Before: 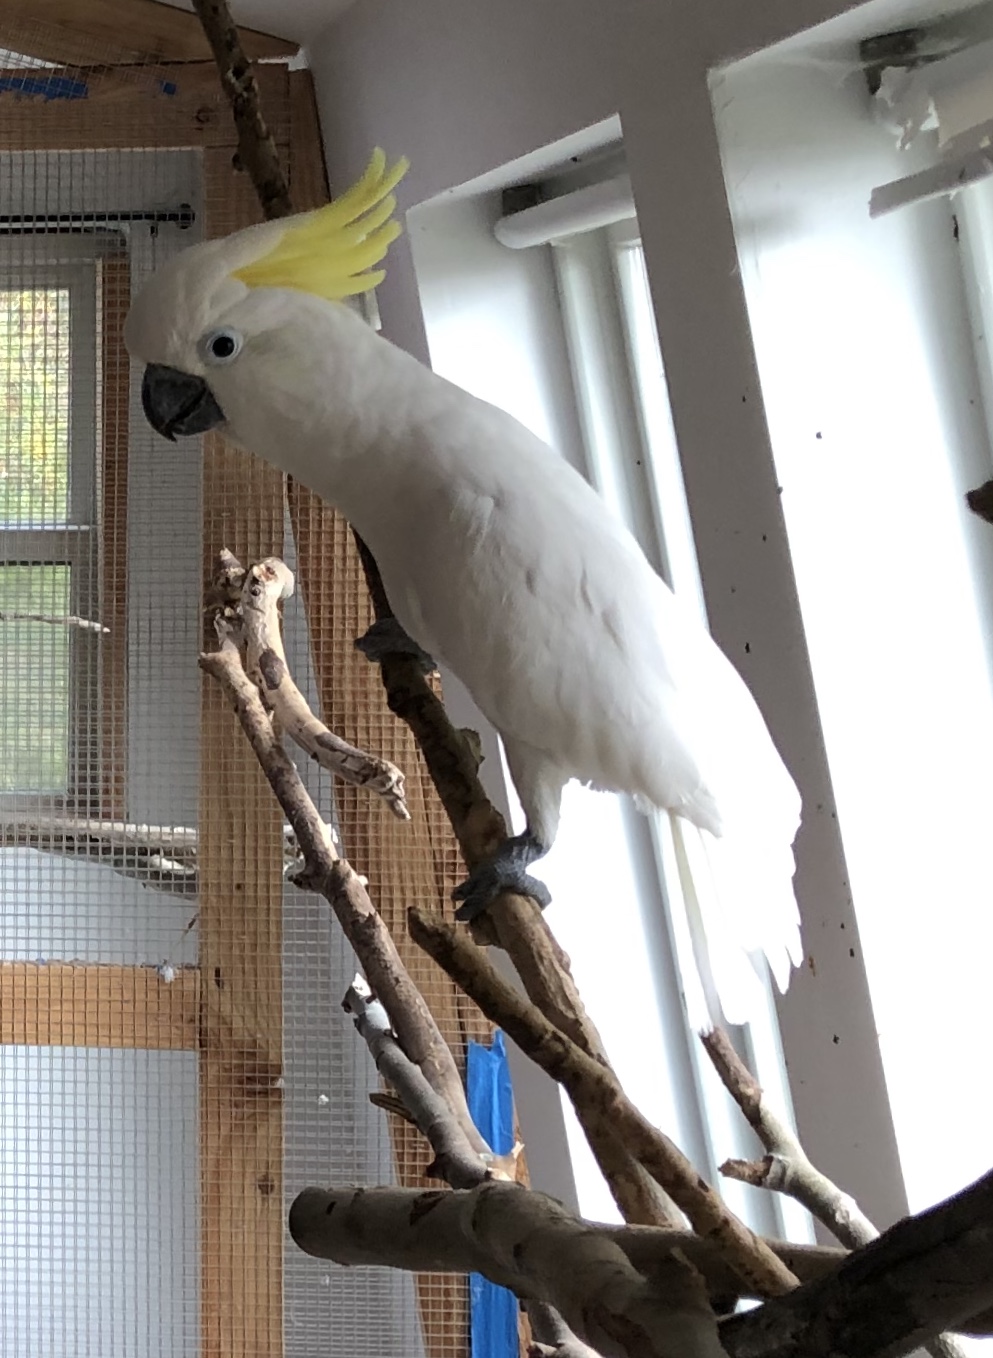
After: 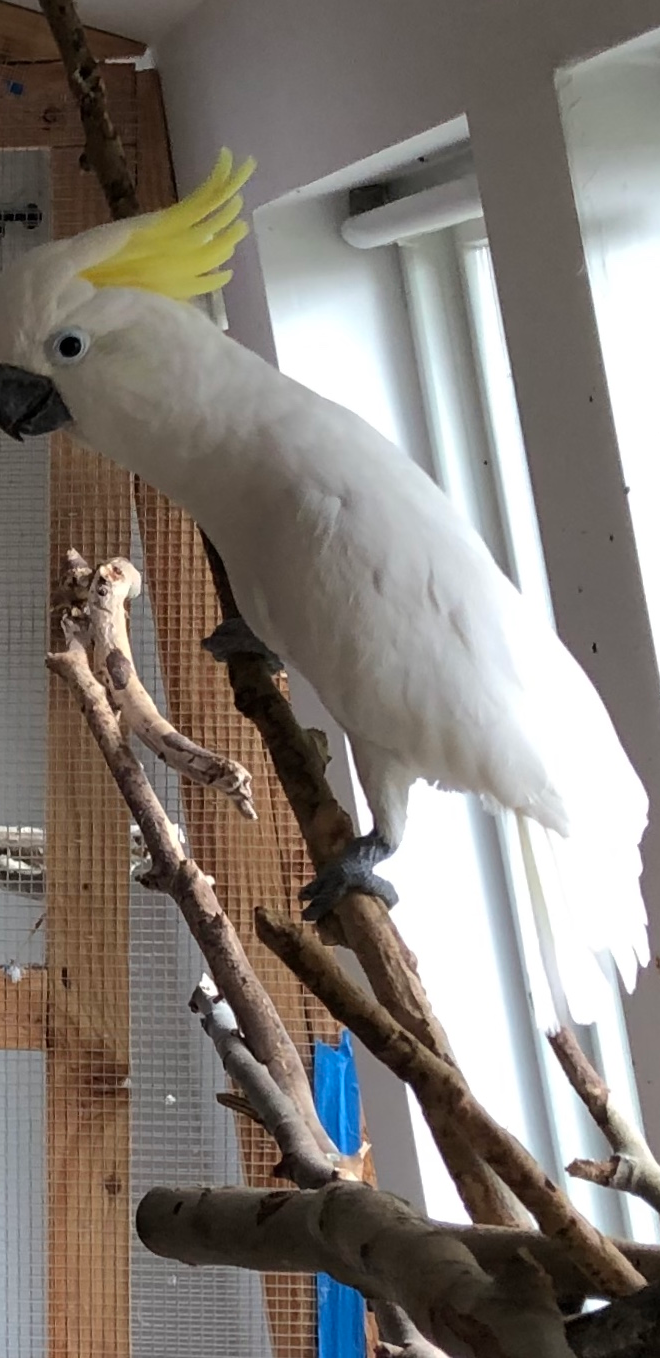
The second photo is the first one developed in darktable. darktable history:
crop and rotate: left 15.482%, right 18.005%
